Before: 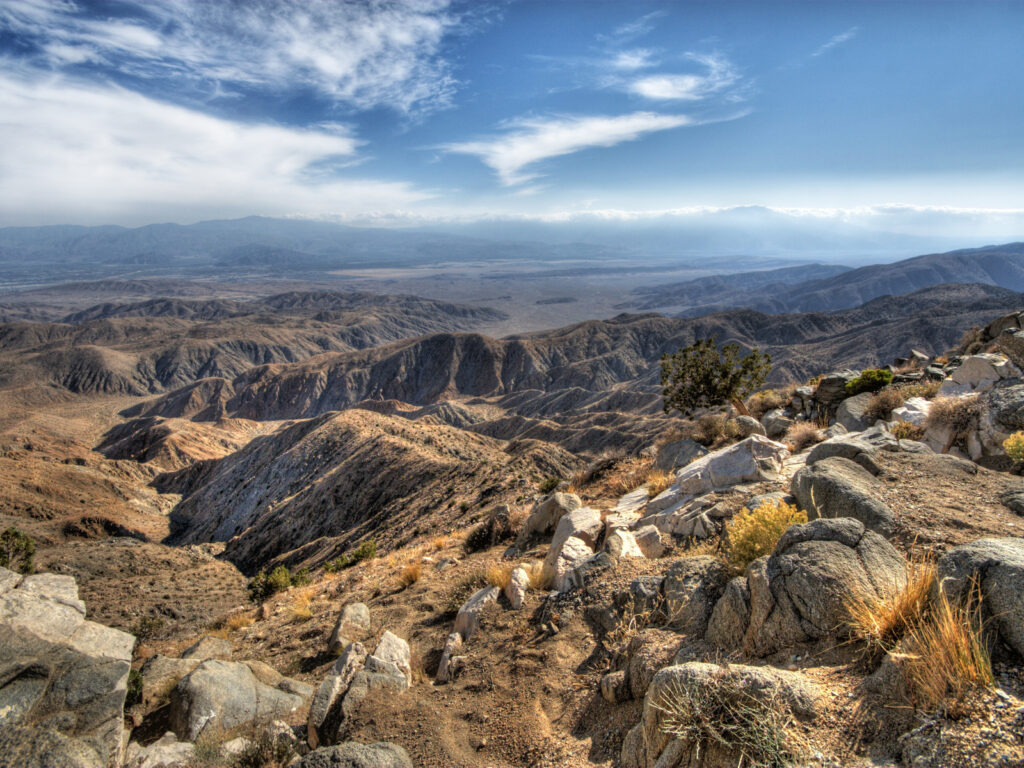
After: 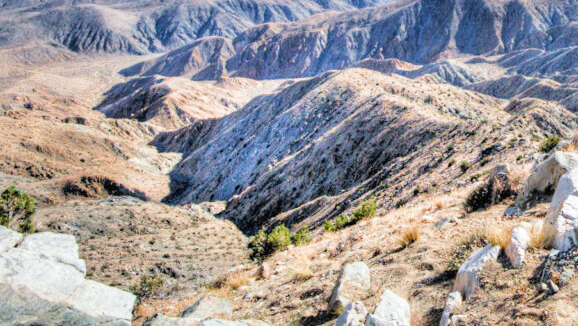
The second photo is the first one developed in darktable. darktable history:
filmic rgb: black relative exposure -7.65 EV, white relative exposure 4.56 EV, threshold 2.94 EV, hardness 3.61, color science v4 (2020), iterations of high-quality reconstruction 0, enable highlight reconstruction true
crop: top 44.529%, right 43.478%, bottom 12.905%
color balance rgb: perceptual saturation grading › global saturation 31.141%, global vibrance 20%
exposure: black level correction 0, exposure 1.706 EV, compensate highlight preservation false
color calibration: illuminant custom, x 0.388, y 0.387, temperature 3833.02 K
